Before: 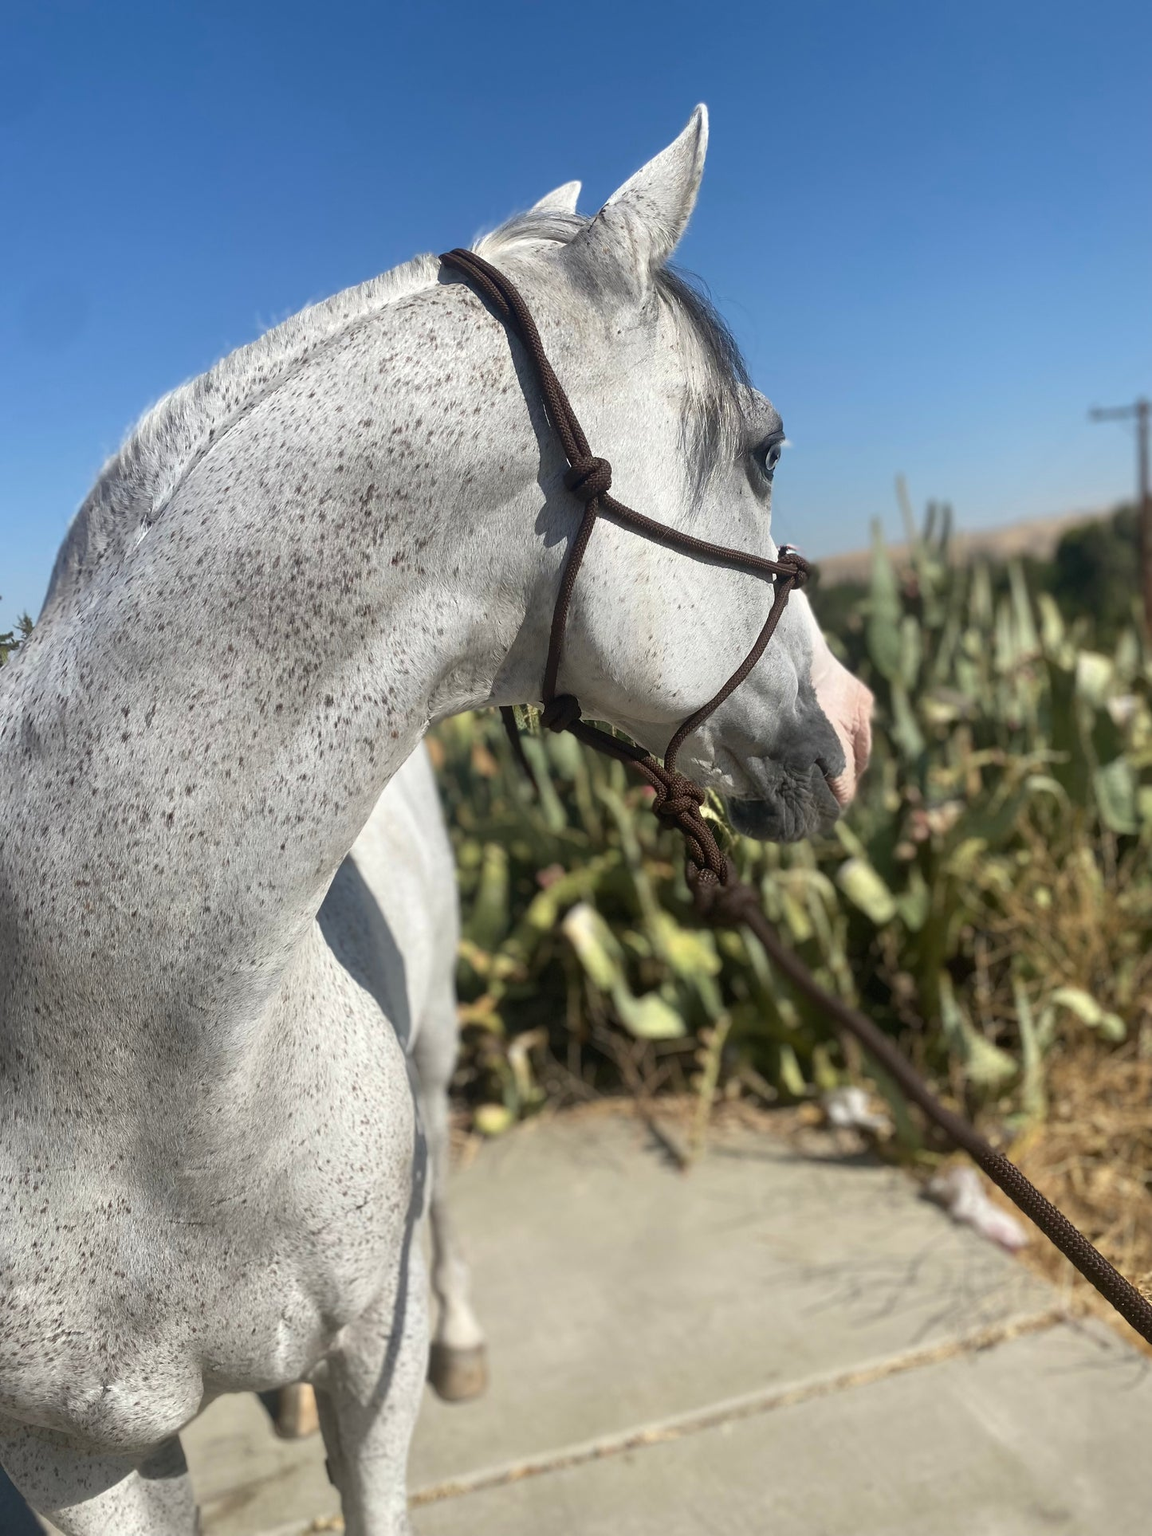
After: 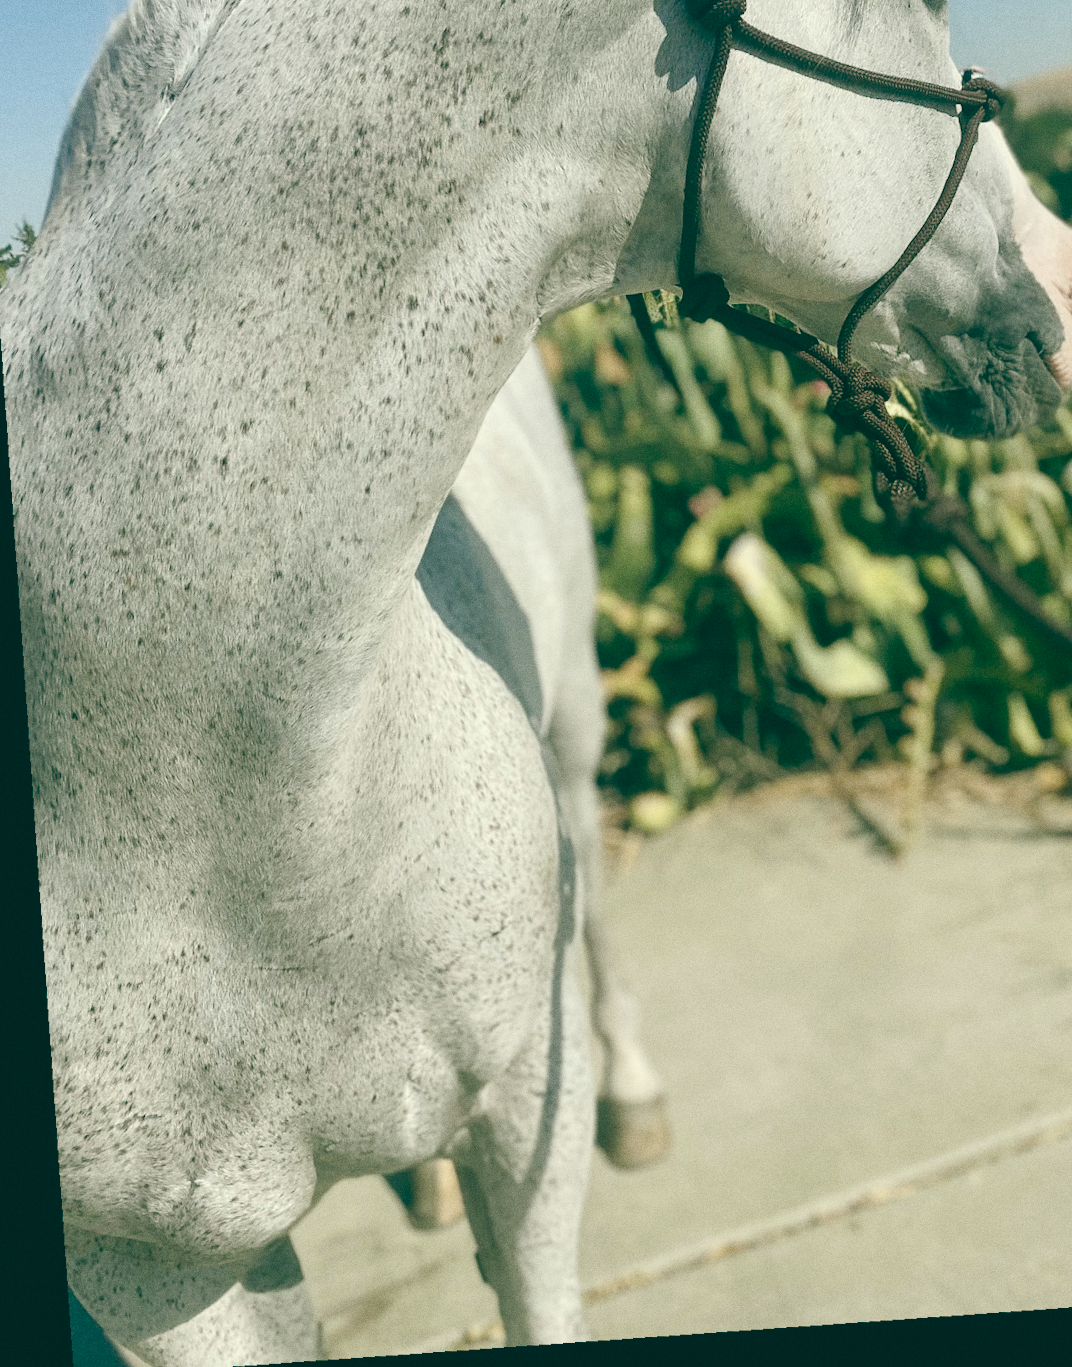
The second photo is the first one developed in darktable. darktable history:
grain: coarseness 0.09 ISO
crop and rotate: angle -0.82°, left 3.85%, top 31.828%, right 27.992%
color balance: lift [1.005, 0.99, 1.007, 1.01], gamma [1, 1.034, 1.032, 0.966], gain [0.873, 1.055, 1.067, 0.933]
tone equalizer: on, module defaults
rotate and perspective: rotation -4.86°, automatic cropping off
base curve: curves: ch0 [(0, 0) (0.158, 0.273) (0.879, 0.895) (1, 1)], preserve colors none
local contrast: highlights 100%, shadows 100%, detail 120%, midtone range 0.2
